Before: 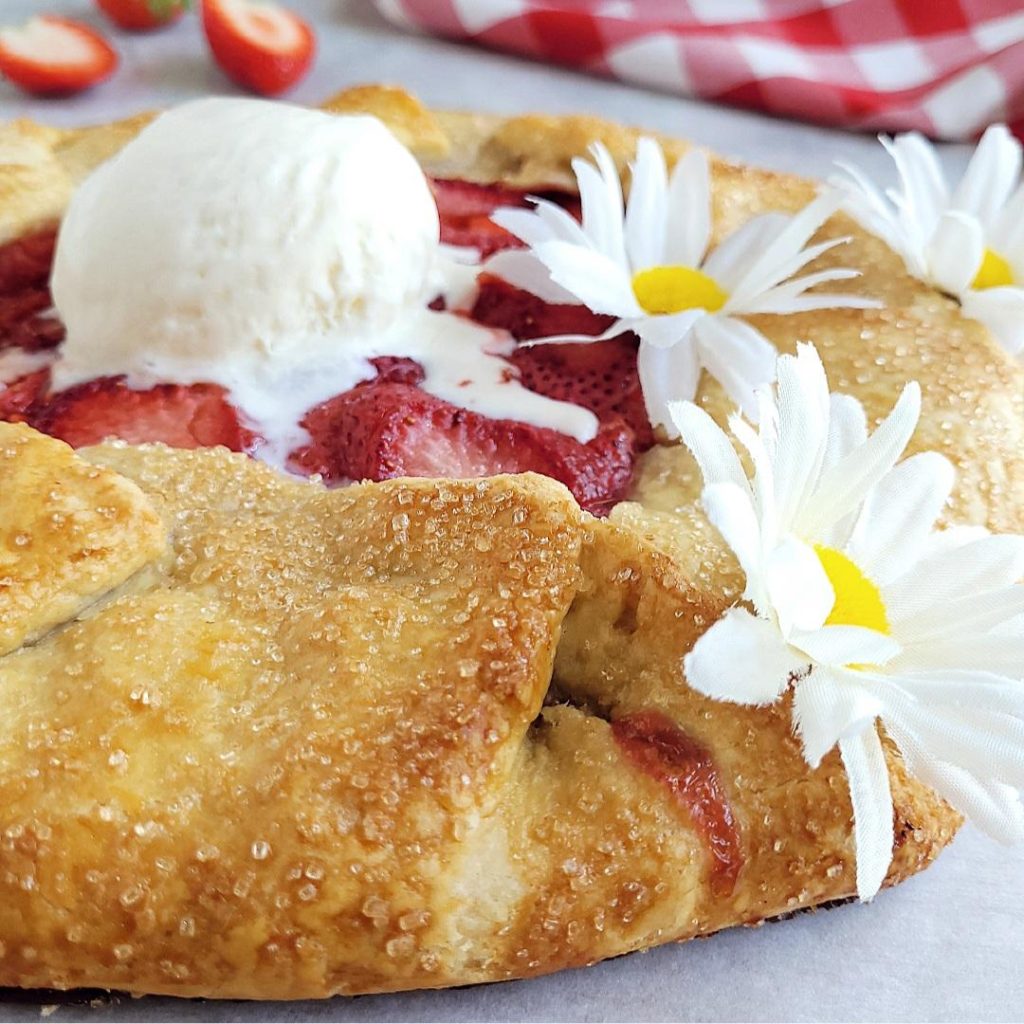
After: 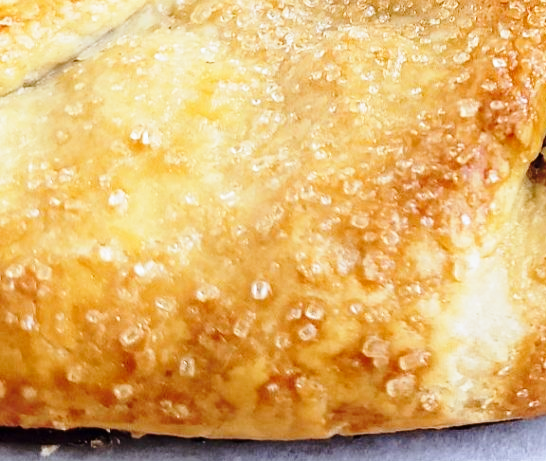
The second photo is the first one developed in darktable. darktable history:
color correction: highlights a* -0.137, highlights b* -5.91, shadows a* -0.137, shadows b* -0.137
base curve: curves: ch0 [(0, 0) (0.028, 0.03) (0.121, 0.232) (0.46, 0.748) (0.859, 0.968) (1, 1)], preserve colors none
color balance rgb: perceptual saturation grading › global saturation -1%
crop and rotate: top 54.778%, right 46.61%, bottom 0.159%
